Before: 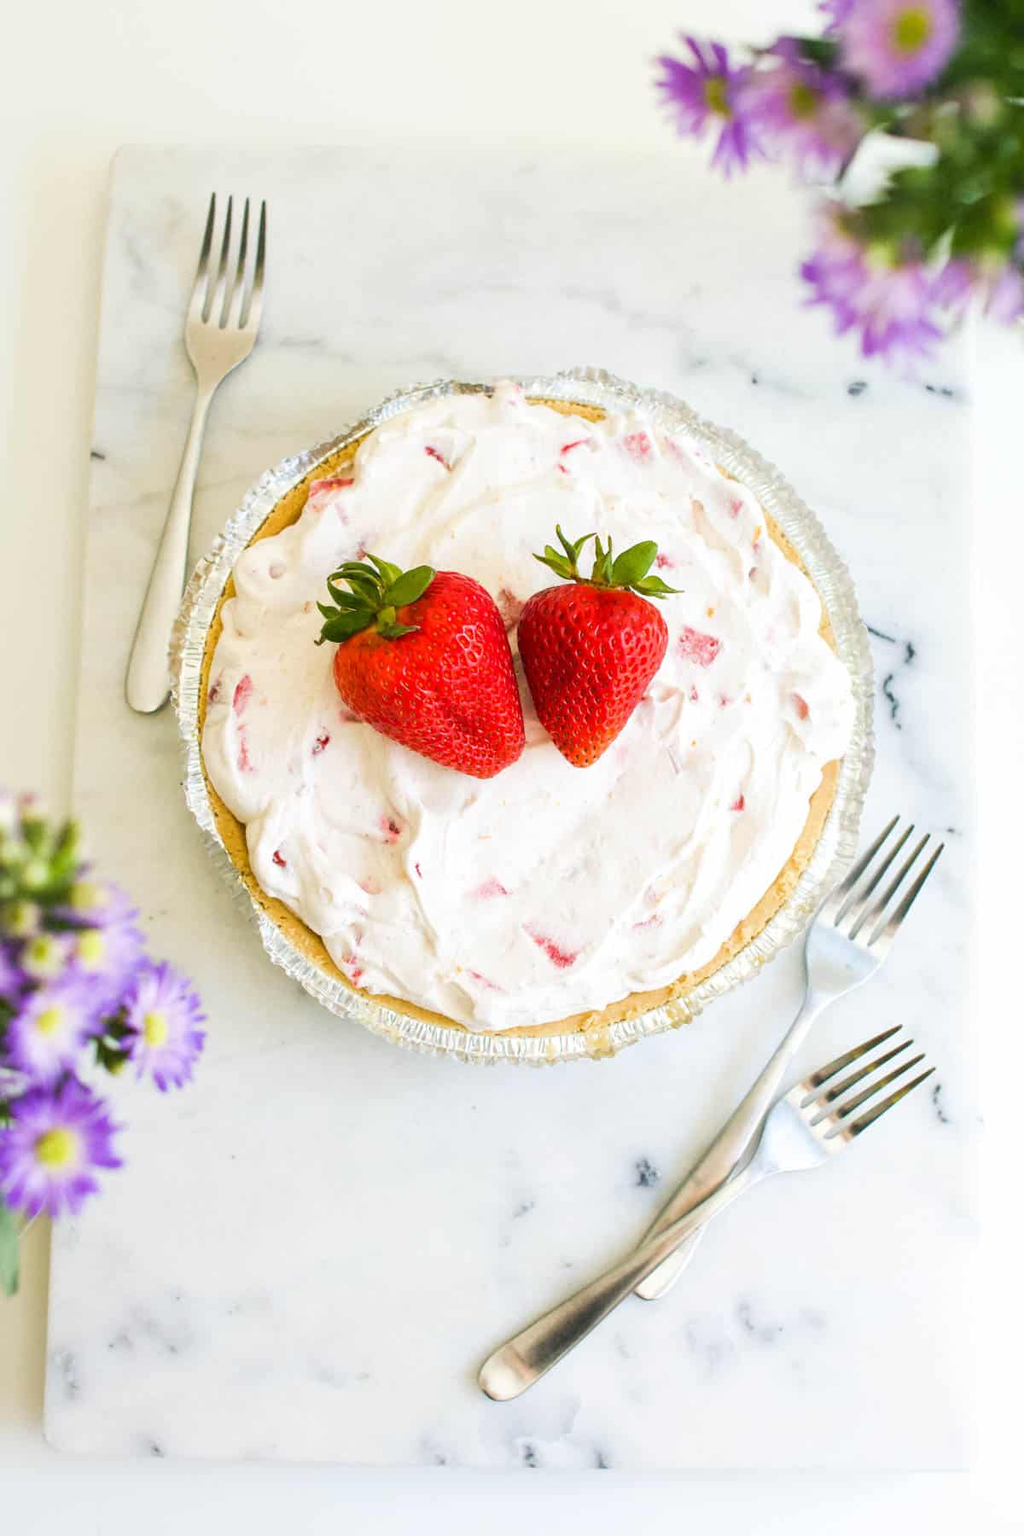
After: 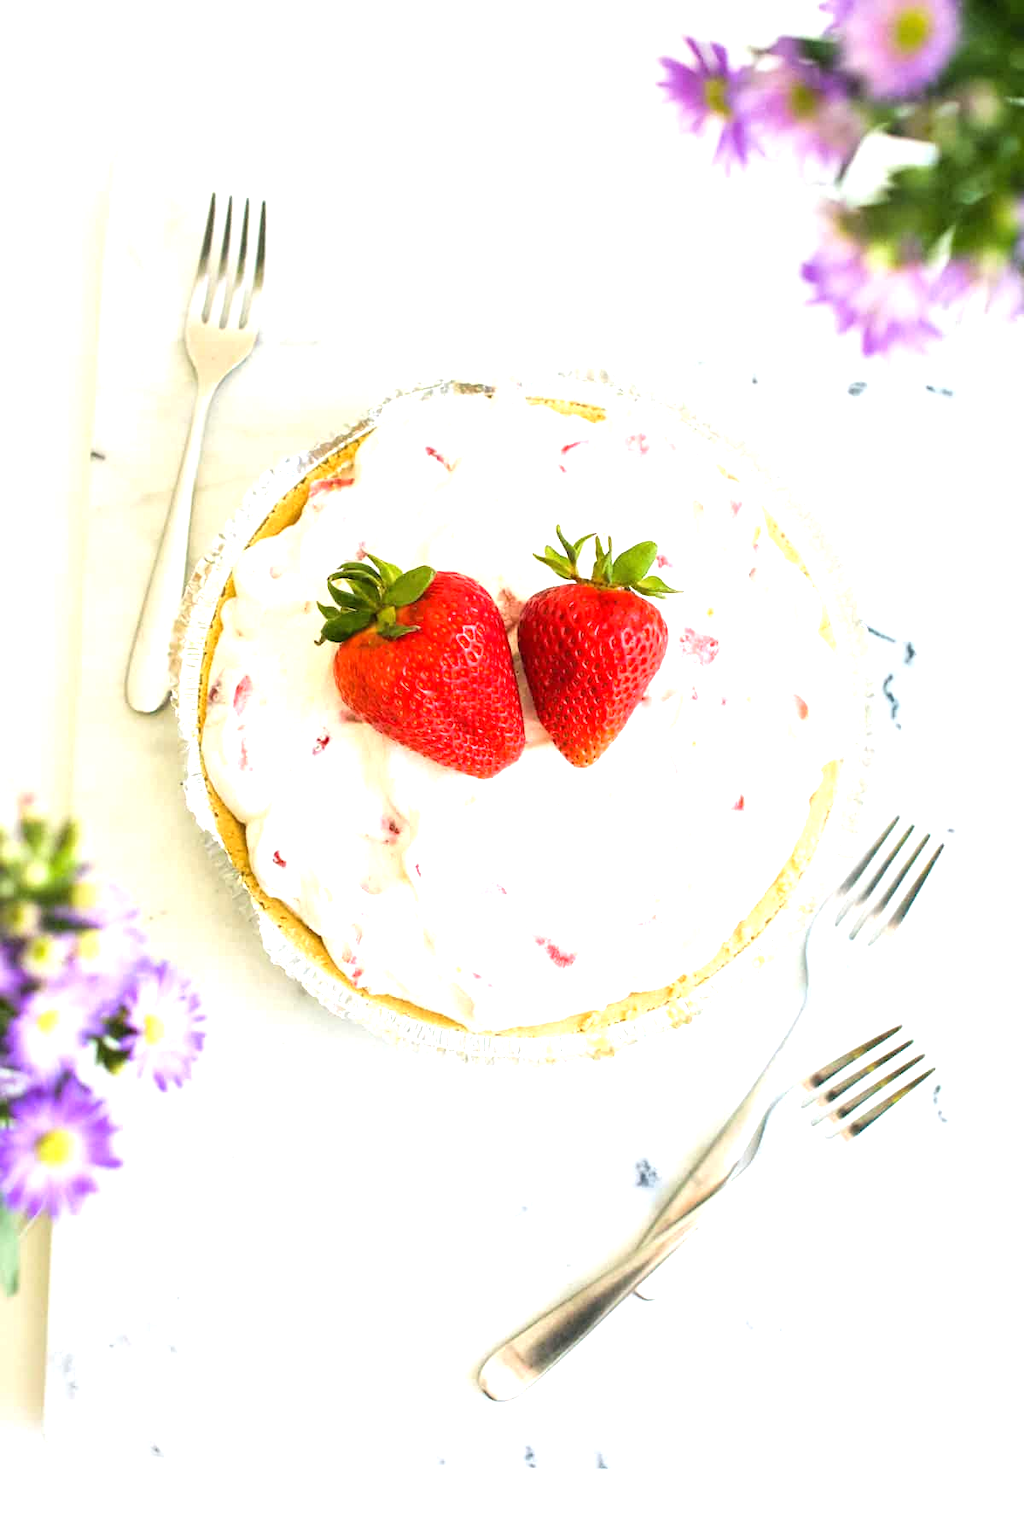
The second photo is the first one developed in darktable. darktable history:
tone equalizer: -8 EV -0.782 EV, -7 EV -0.687 EV, -6 EV -0.6 EV, -5 EV -0.369 EV, -3 EV 0.365 EV, -2 EV 0.6 EV, -1 EV 0.683 EV, +0 EV 0.739 EV
